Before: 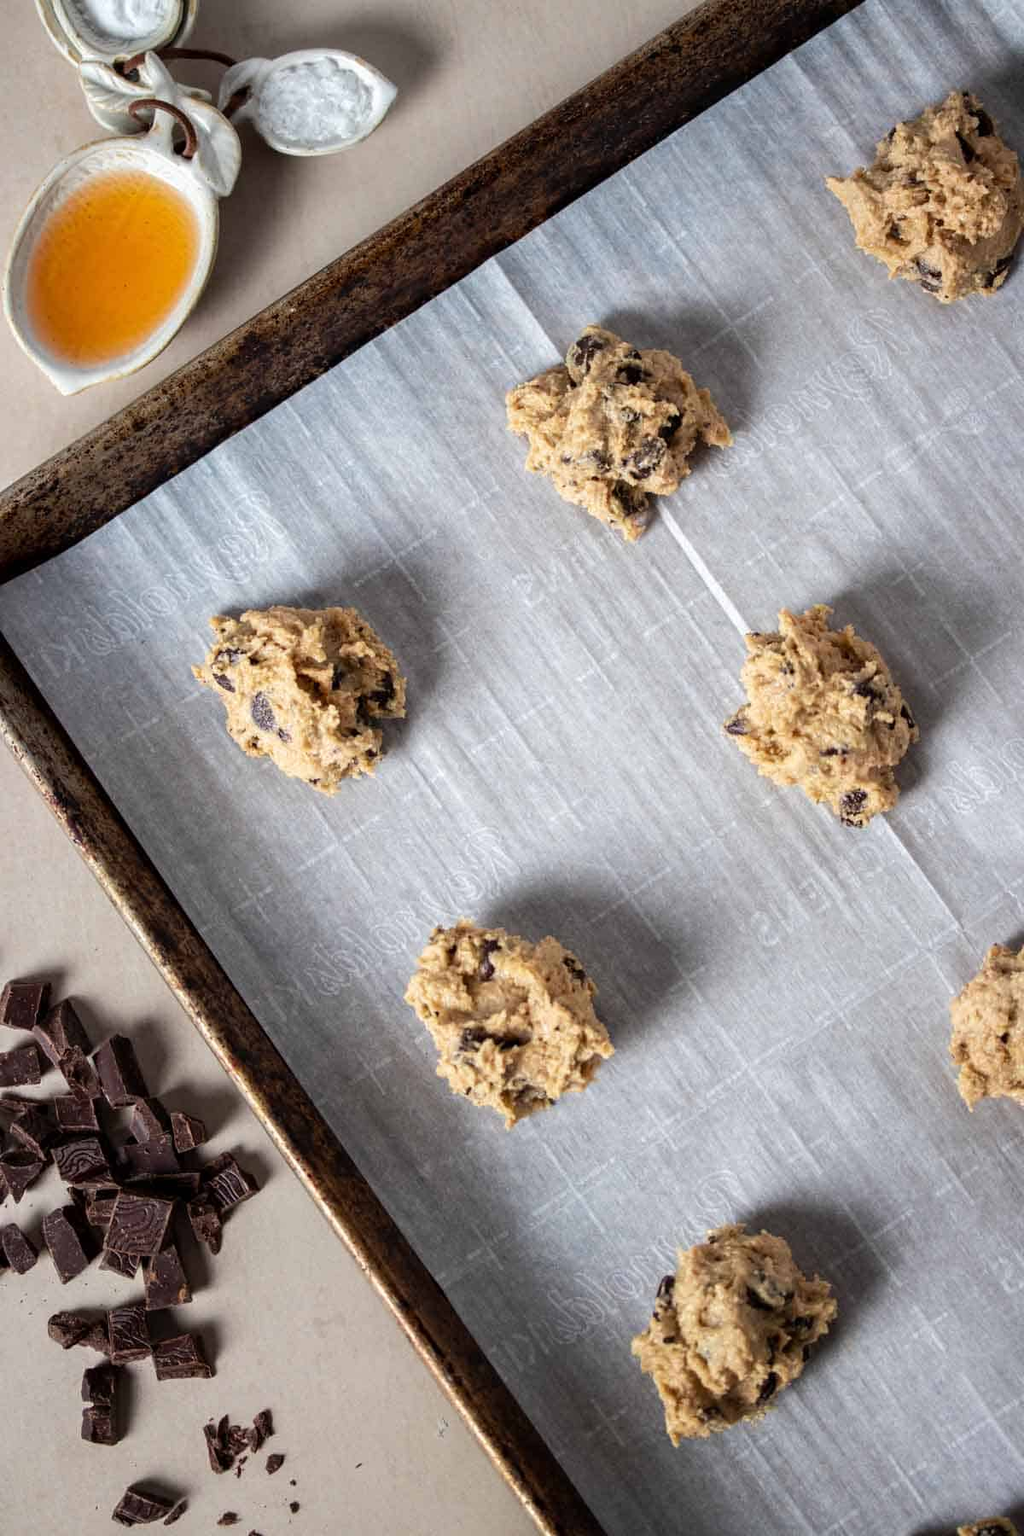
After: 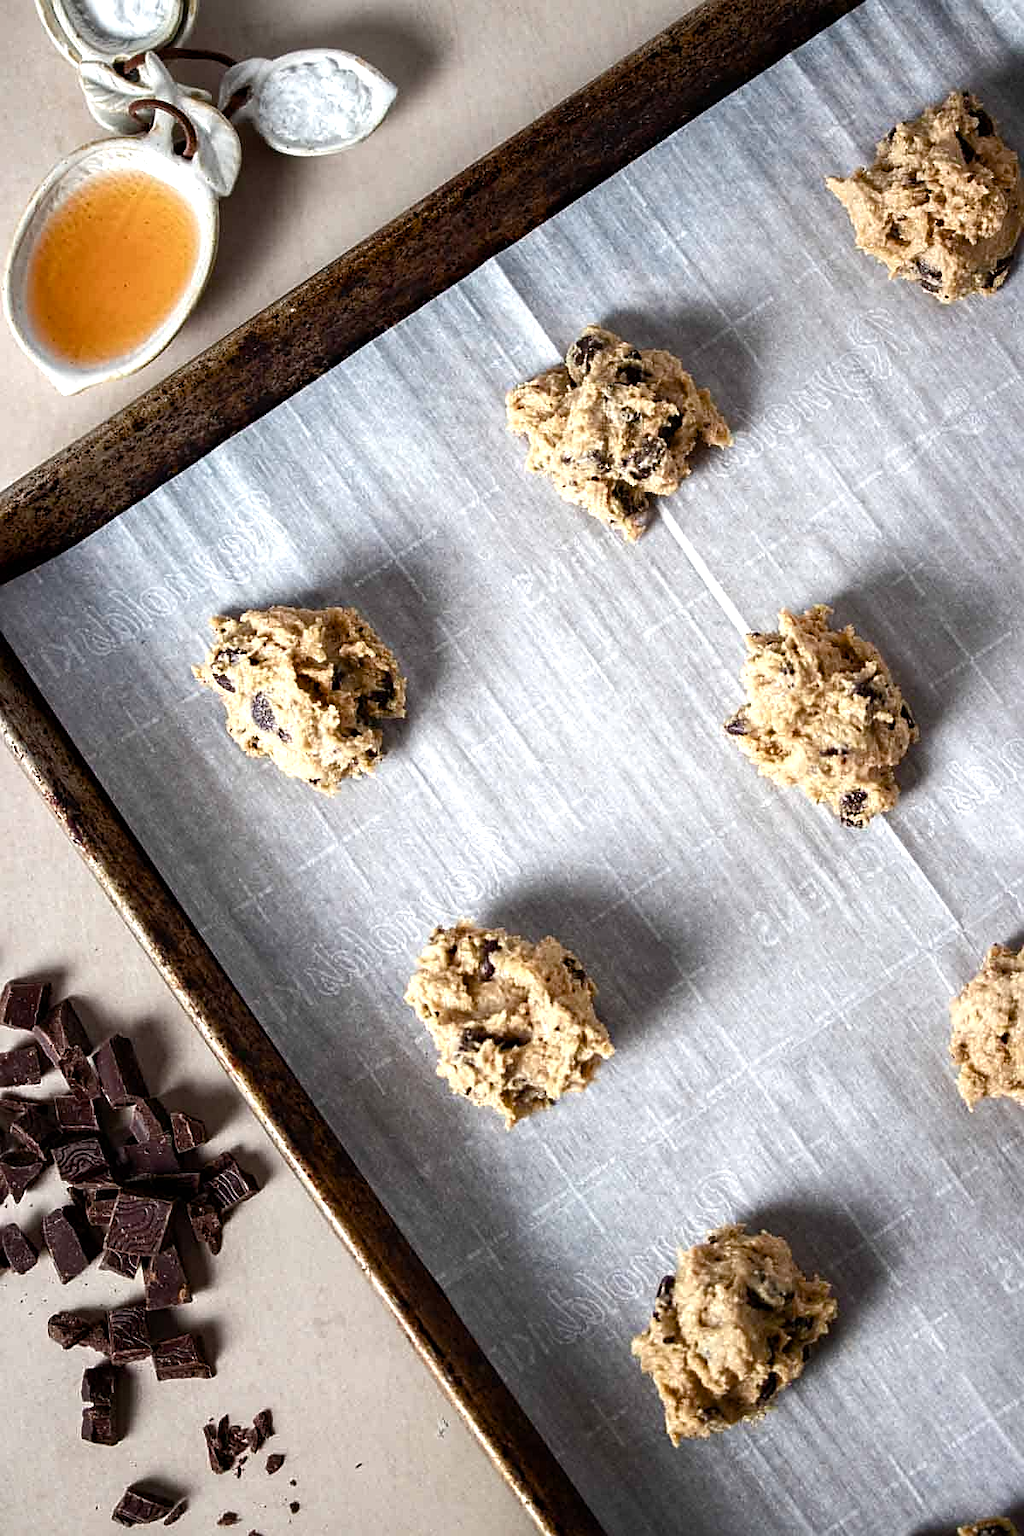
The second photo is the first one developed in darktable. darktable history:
color balance rgb: linear chroma grading › global chroma 0.978%, perceptual saturation grading › global saturation 20%, perceptual saturation grading › highlights -49.238%, perceptual saturation grading › shadows 26.151%, perceptual brilliance grading › highlights 13.875%, perceptual brilliance grading › shadows -18.445%, global vibrance 10.03%
sharpen: on, module defaults
